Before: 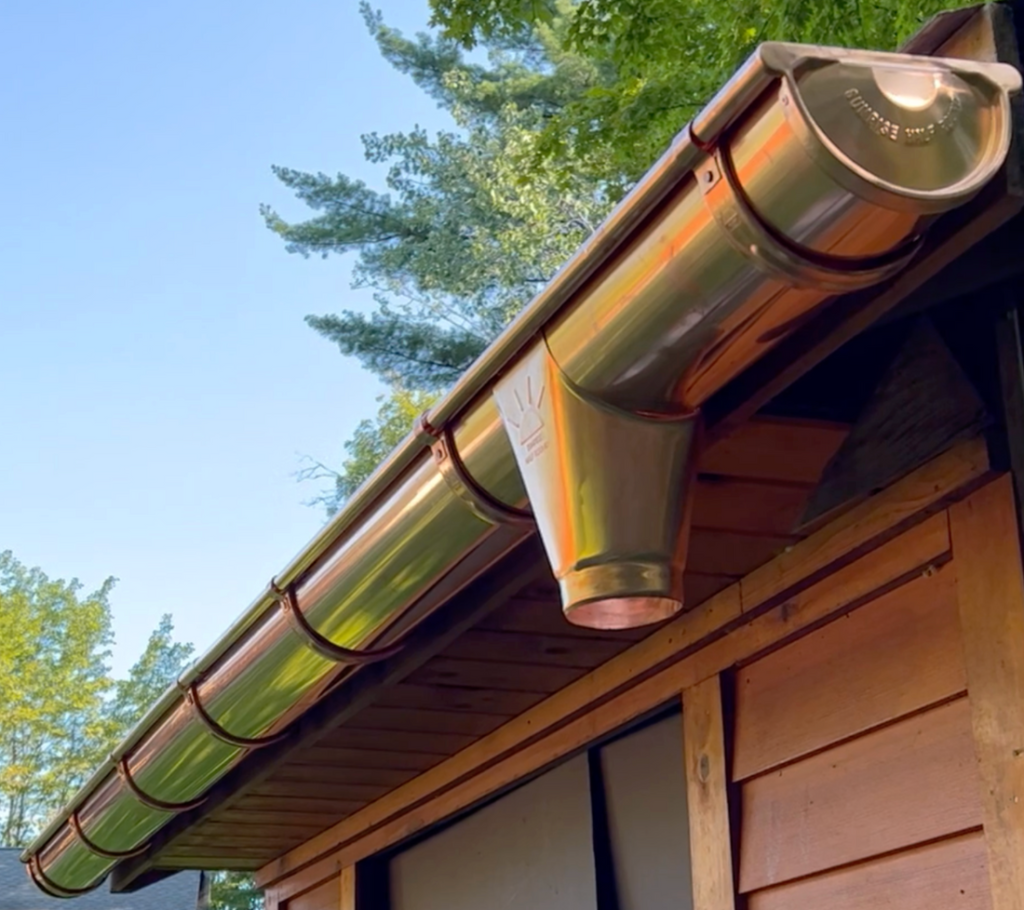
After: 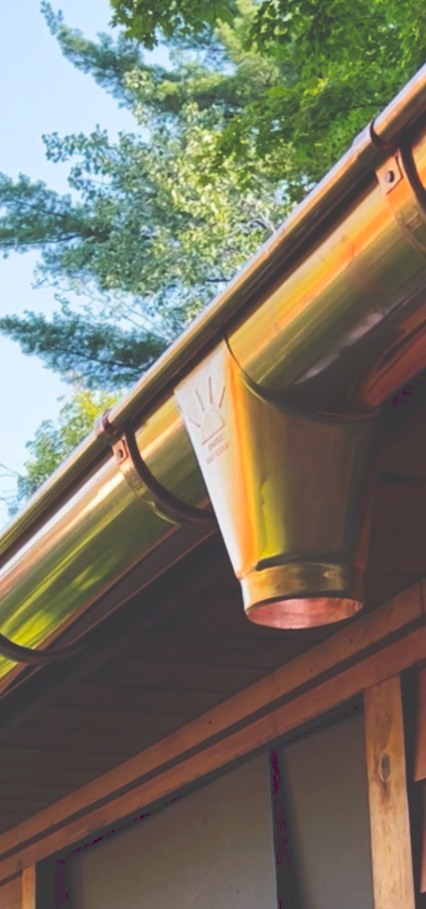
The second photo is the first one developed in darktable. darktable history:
tone curve: curves: ch0 [(0, 0) (0.003, 0.24) (0.011, 0.24) (0.025, 0.24) (0.044, 0.244) (0.069, 0.244) (0.1, 0.252) (0.136, 0.264) (0.177, 0.274) (0.224, 0.284) (0.277, 0.313) (0.335, 0.361) (0.399, 0.415) (0.468, 0.498) (0.543, 0.595) (0.623, 0.695) (0.709, 0.793) (0.801, 0.883) (0.898, 0.942) (1, 1)], preserve colors none
crop: left 31.229%, right 27.105%
